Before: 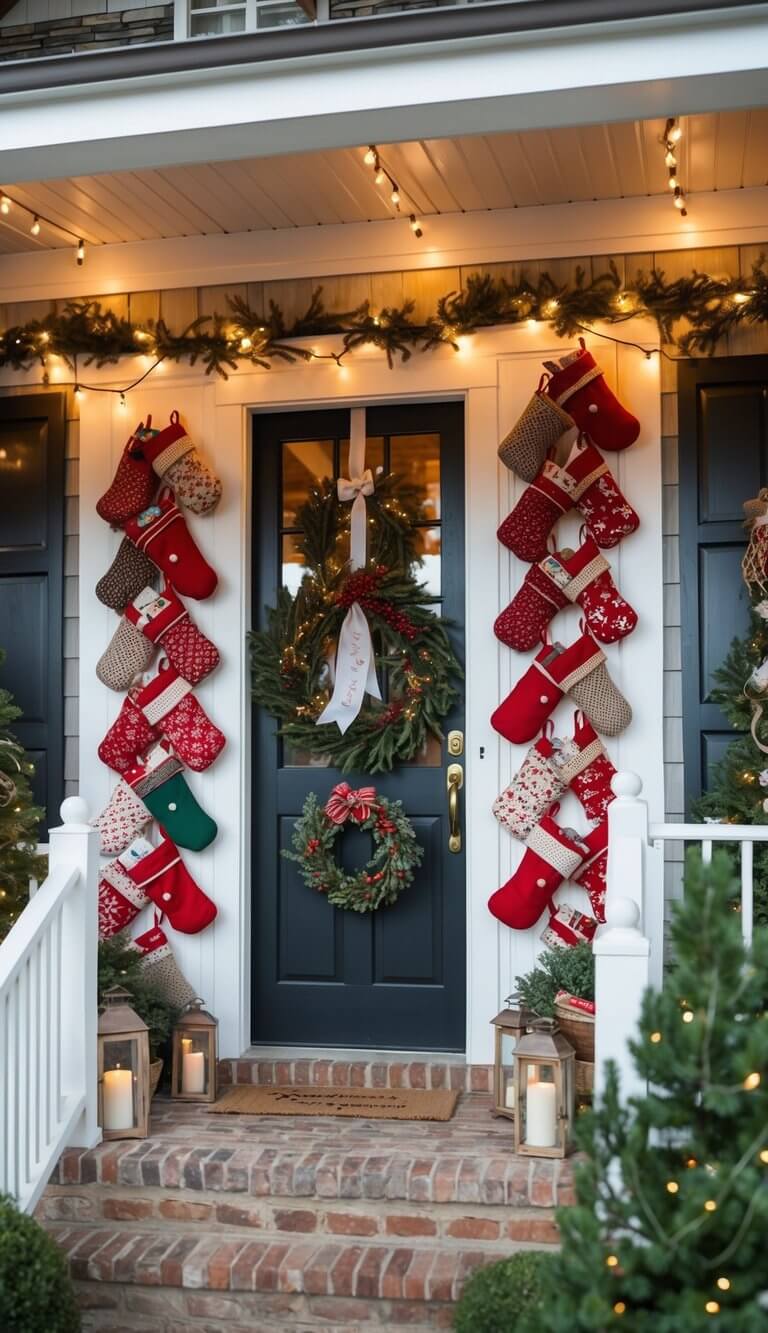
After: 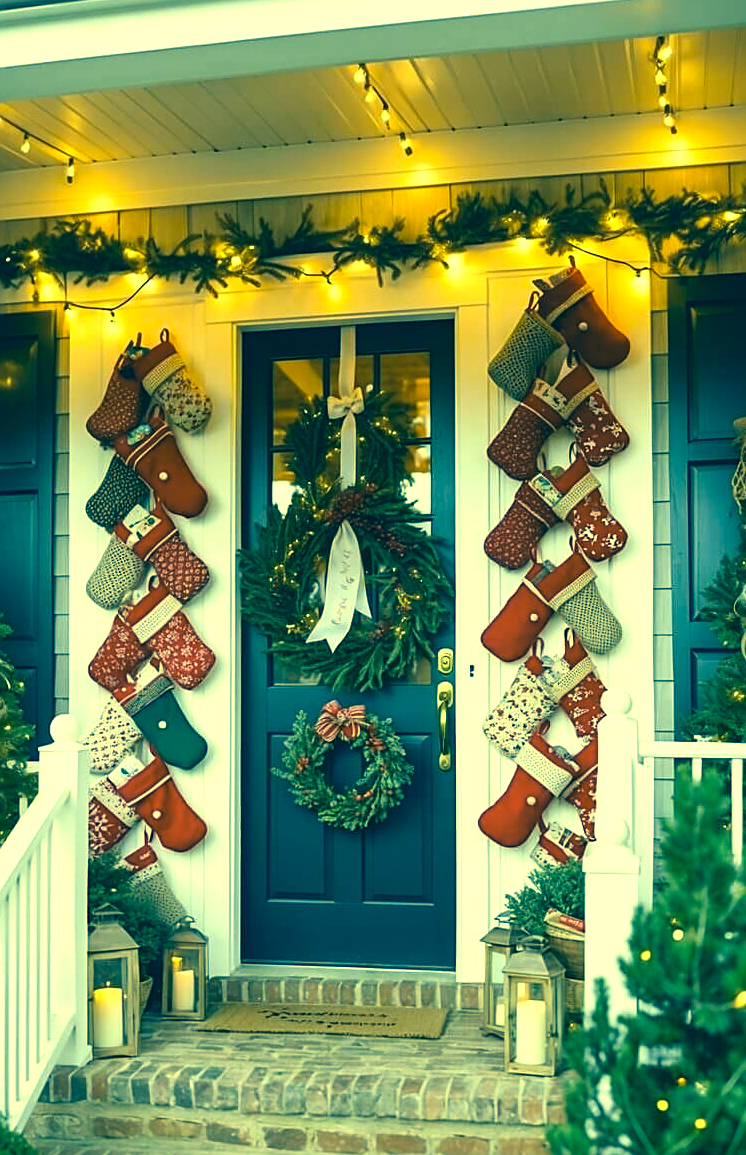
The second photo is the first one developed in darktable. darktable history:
exposure: black level correction 0, exposure 0.701 EV, compensate highlight preservation false
sharpen: on, module defaults
crop: left 1.346%, top 6.154%, right 1.452%, bottom 7.144%
color correction: highlights a* -16.35, highlights b* 39.61, shadows a* -39.25, shadows b* -26.81
